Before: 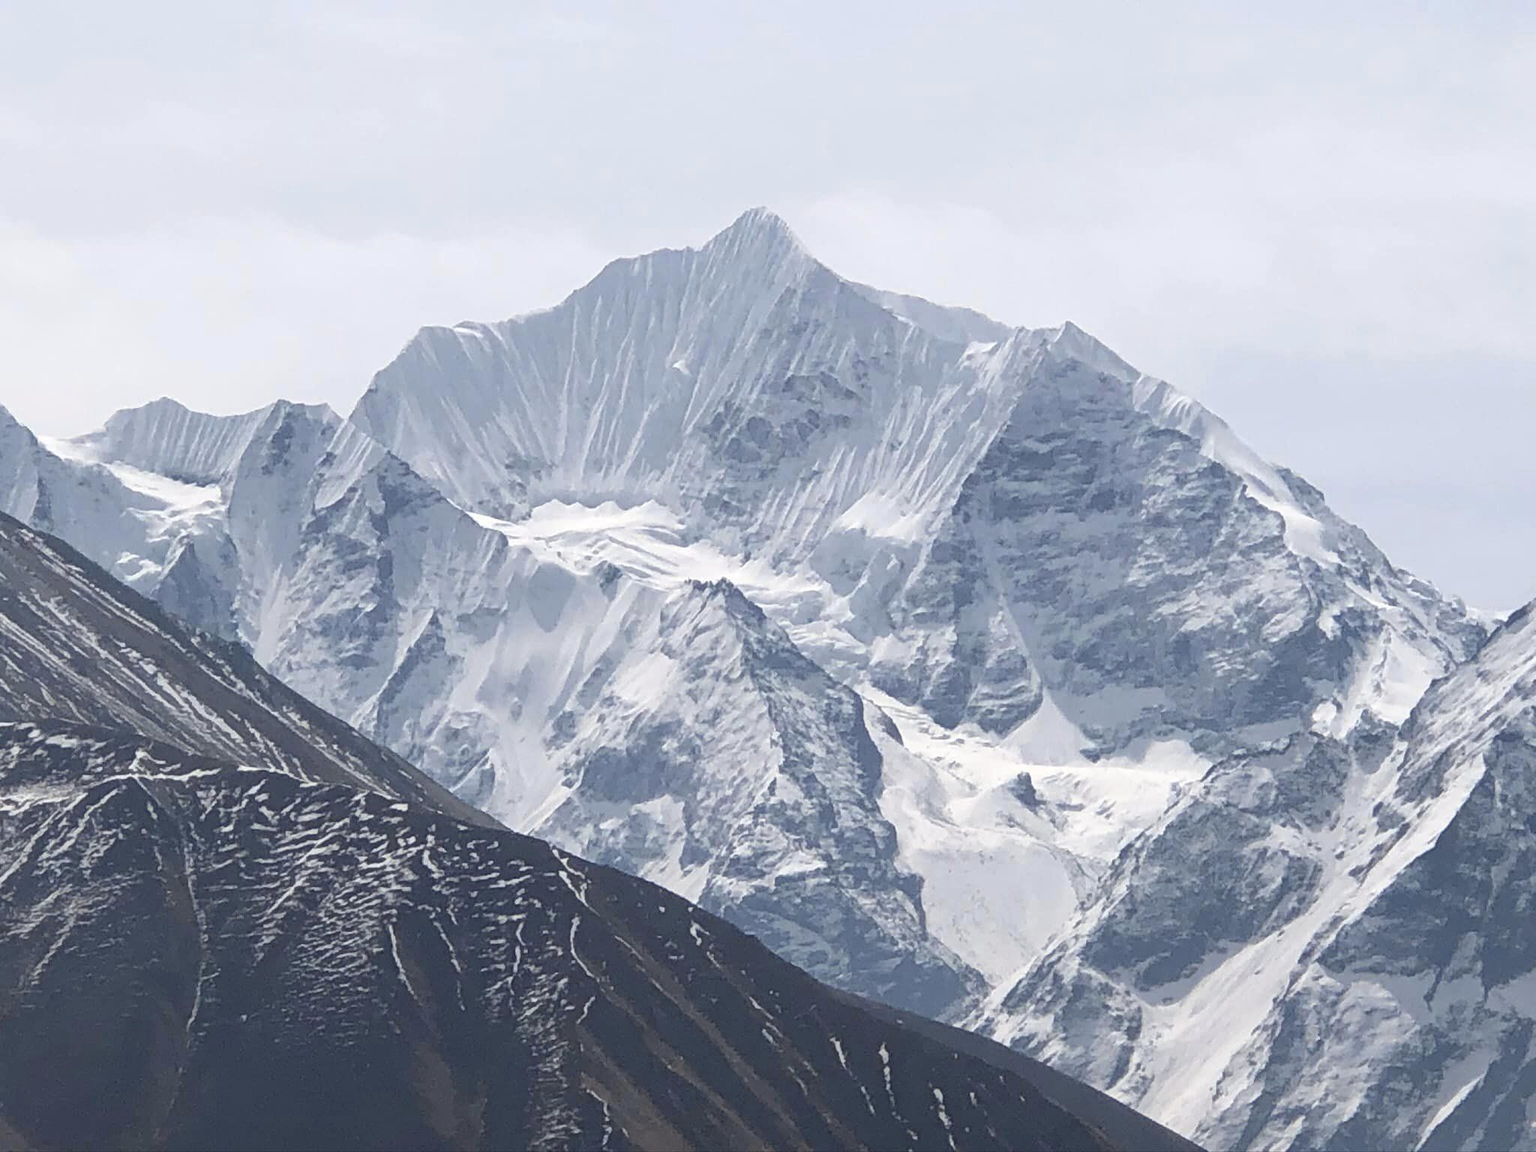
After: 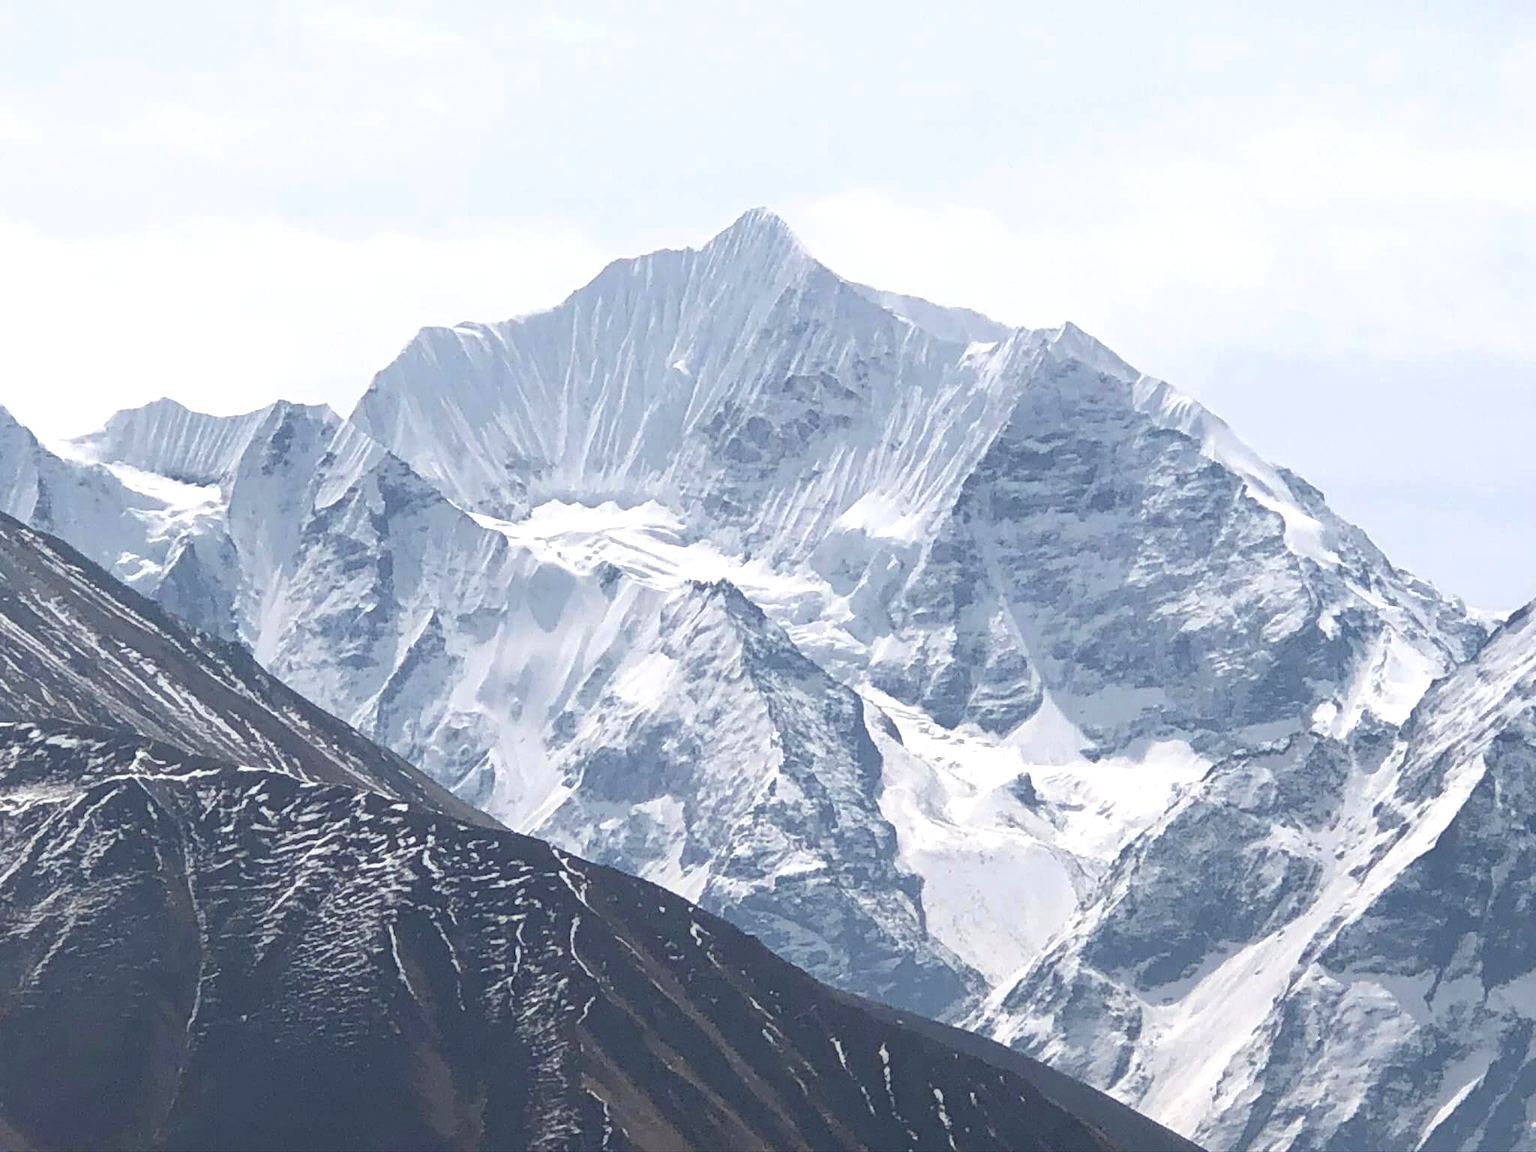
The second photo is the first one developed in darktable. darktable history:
rotate and perspective: automatic cropping off
exposure: exposure 0.3 EV, compensate highlight preservation false
